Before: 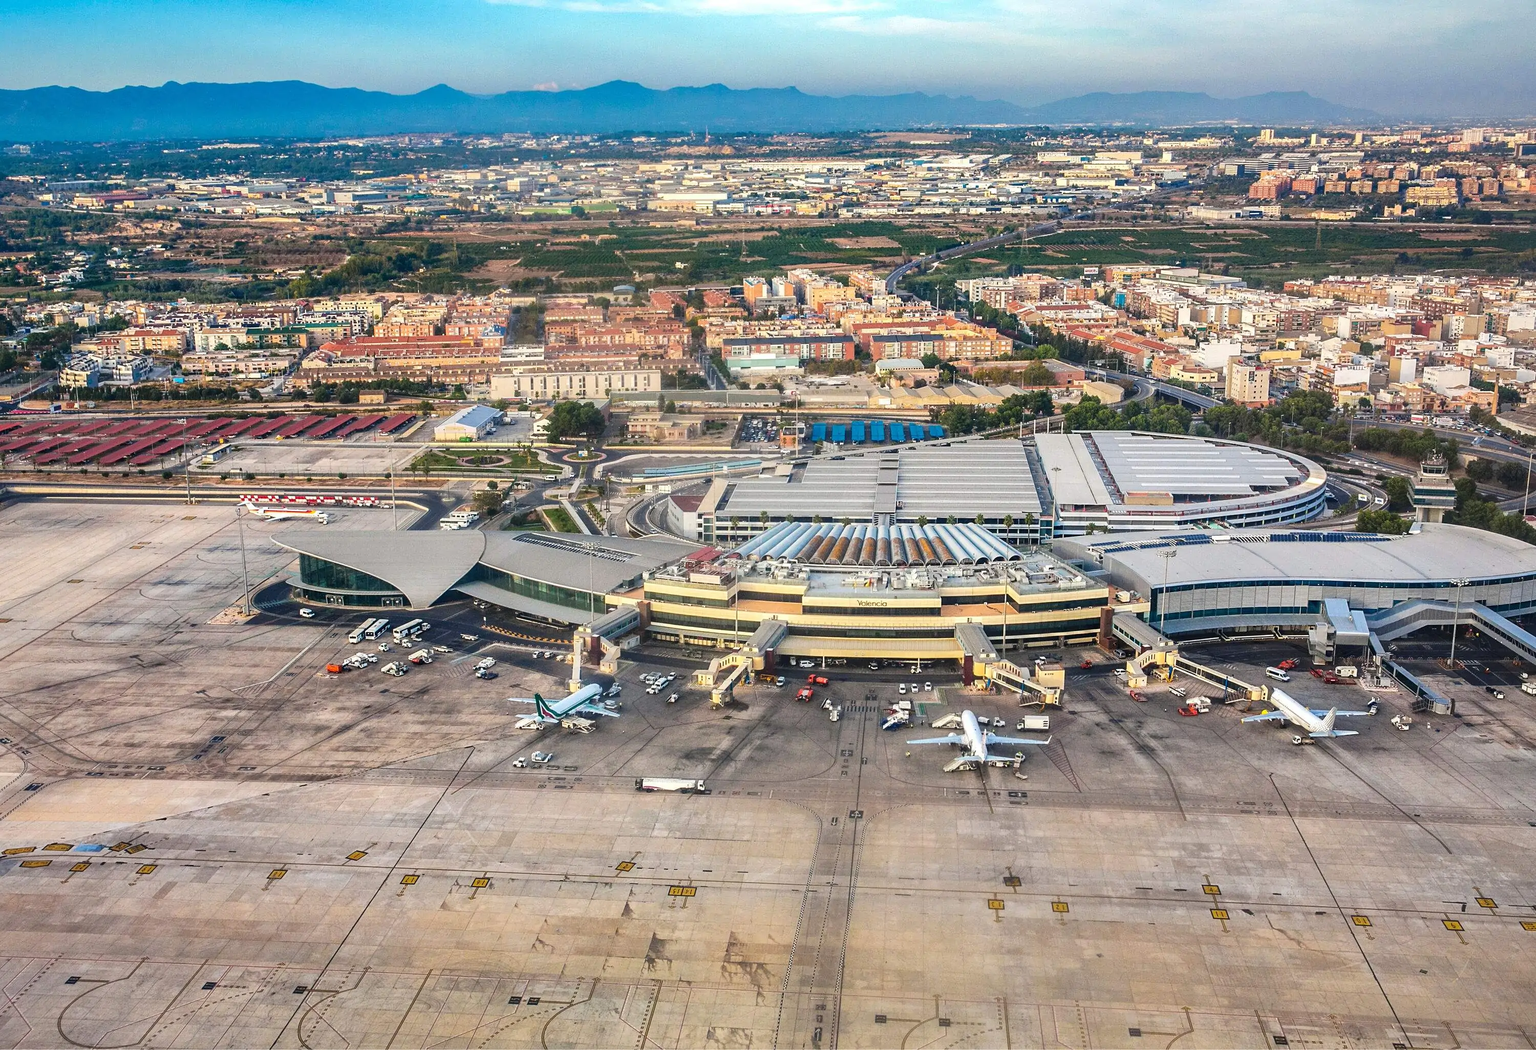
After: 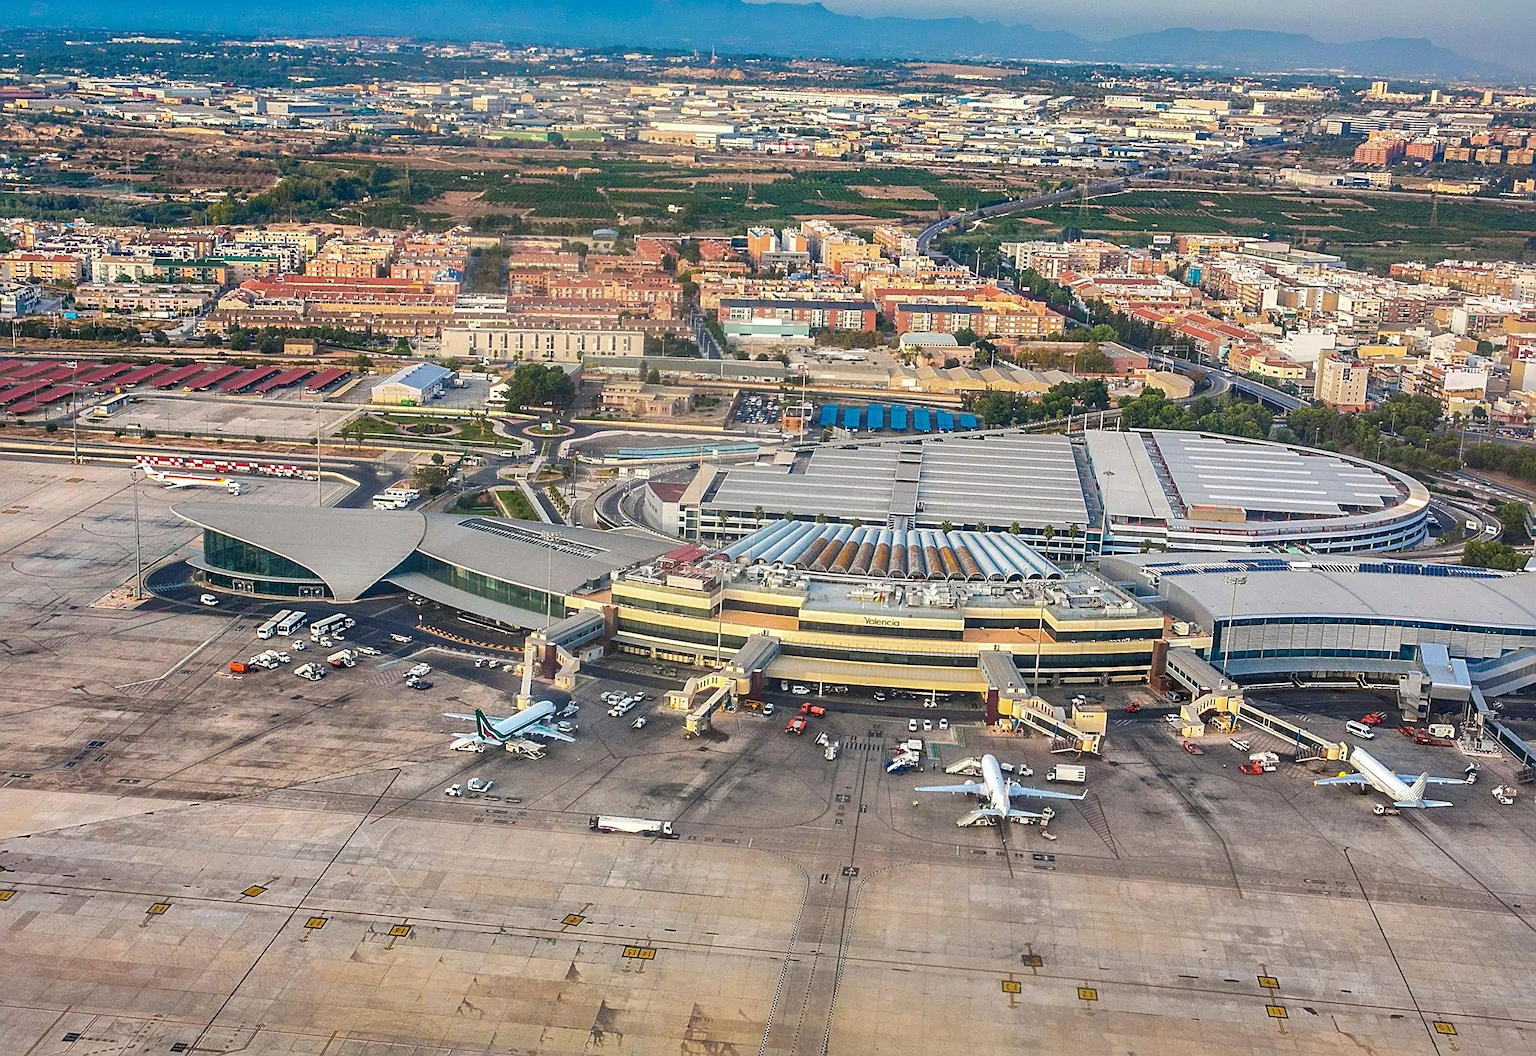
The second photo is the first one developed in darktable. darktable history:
crop and rotate: angle -2.84°, left 5.349%, top 5.227%, right 4.625%, bottom 4.174%
sharpen: on, module defaults
shadows and highlights: on, module defaults
